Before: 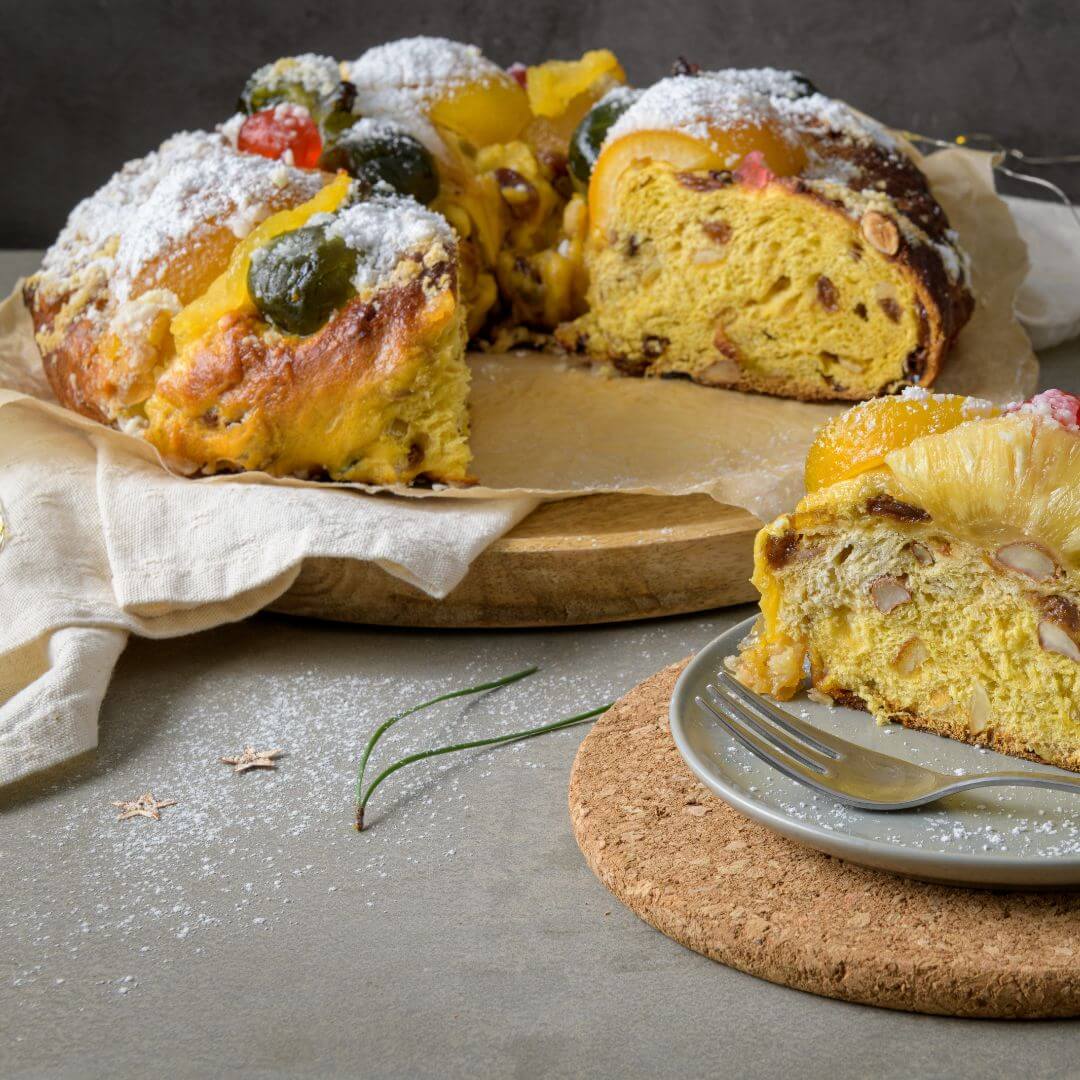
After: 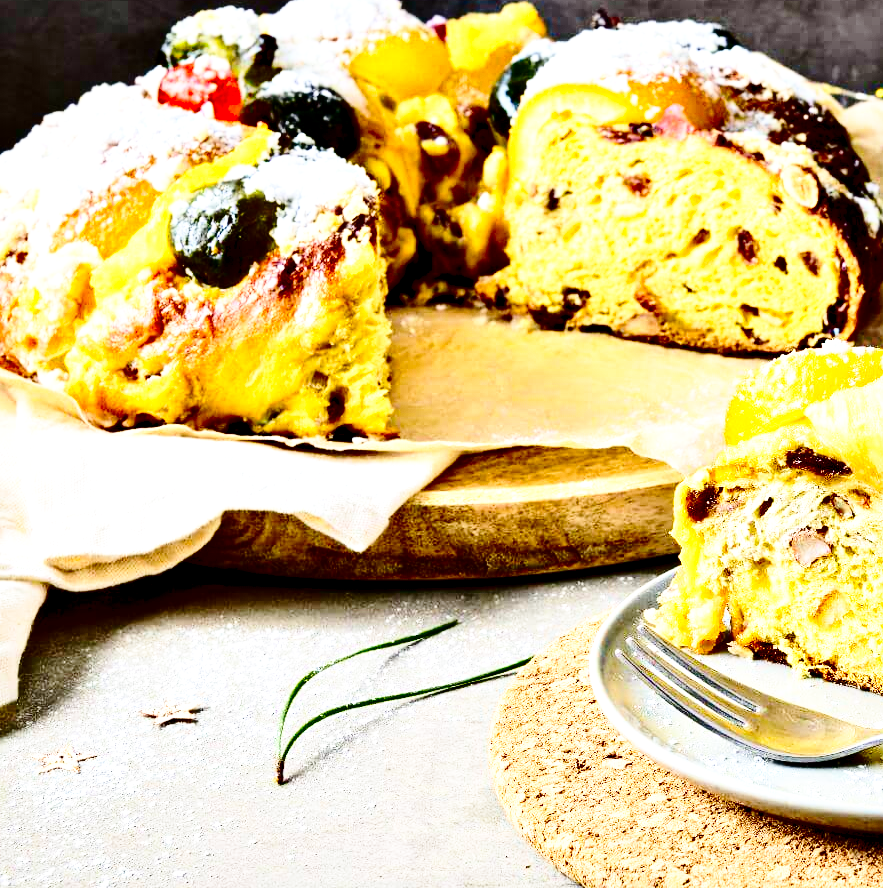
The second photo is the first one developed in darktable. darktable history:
crop and rotate: left 7.572%, top 4.537%, right 10.598%, bottom 13.19%
base curve: curves: ch0 [(0, 0) (0.028, 0.03) (0.121, 0.232) (0.46, 0.748) (0.859, 0.968) (1, 1)], preserve colors none
exposure: black level correction 0, exposure 0.698 EV, compensate highlight preservation false
local contrast: mode bilateral grid, contrast 19, coarseness 49, detail 119%, midtone range 0.2
contrast brightness saturation: contrast 0.323, brightness -0.085, saturation 0.167
contrast equalizer: y [[0.6 ×6], [0.55 ×6], [0 ×6], [0 ×6], [0 ×6]]
